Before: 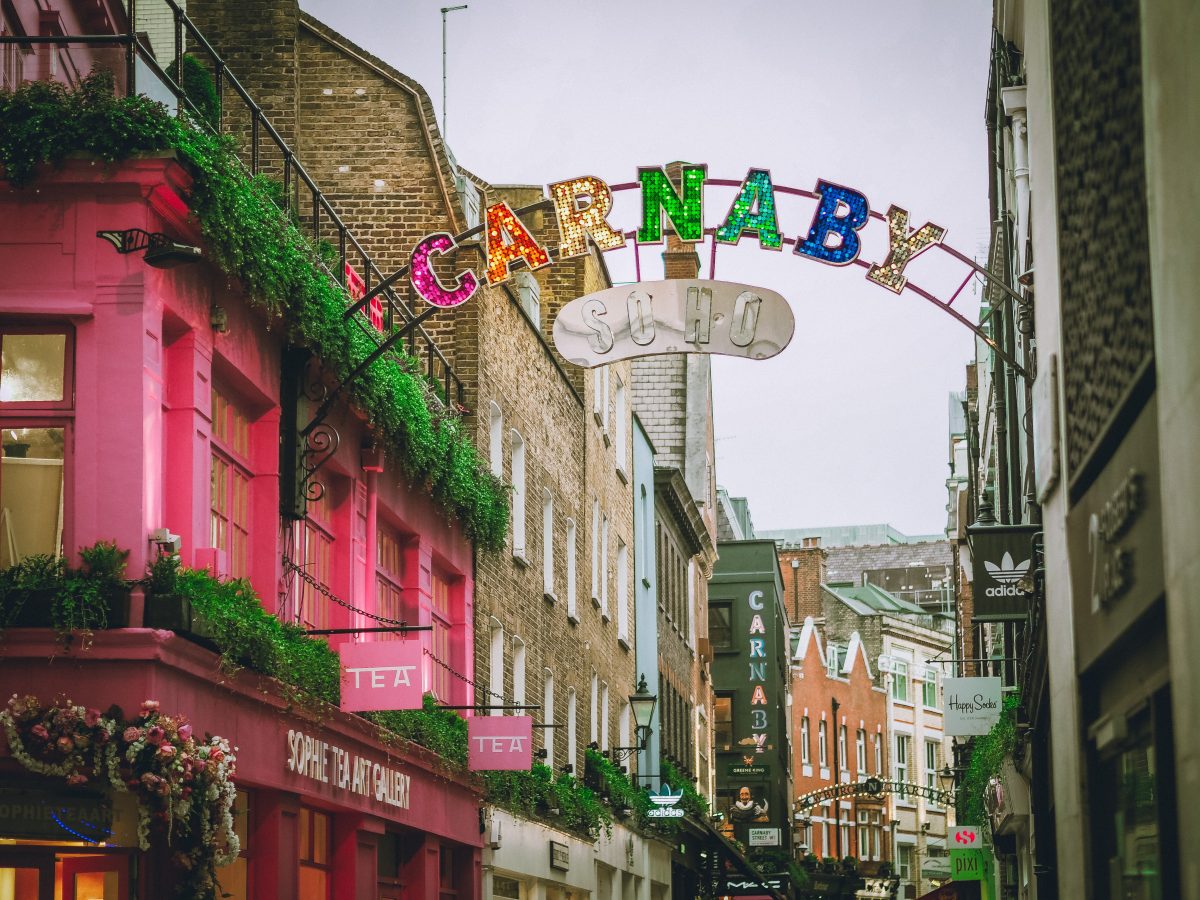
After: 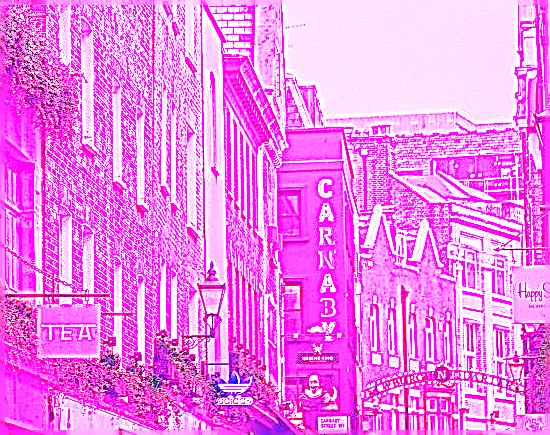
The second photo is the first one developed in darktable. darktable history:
sharpen: on, module defaults
crop: left 35.976%, top 45.819%, right 18.162%, bottom 5.807%
white balance: red 8, blue 8
